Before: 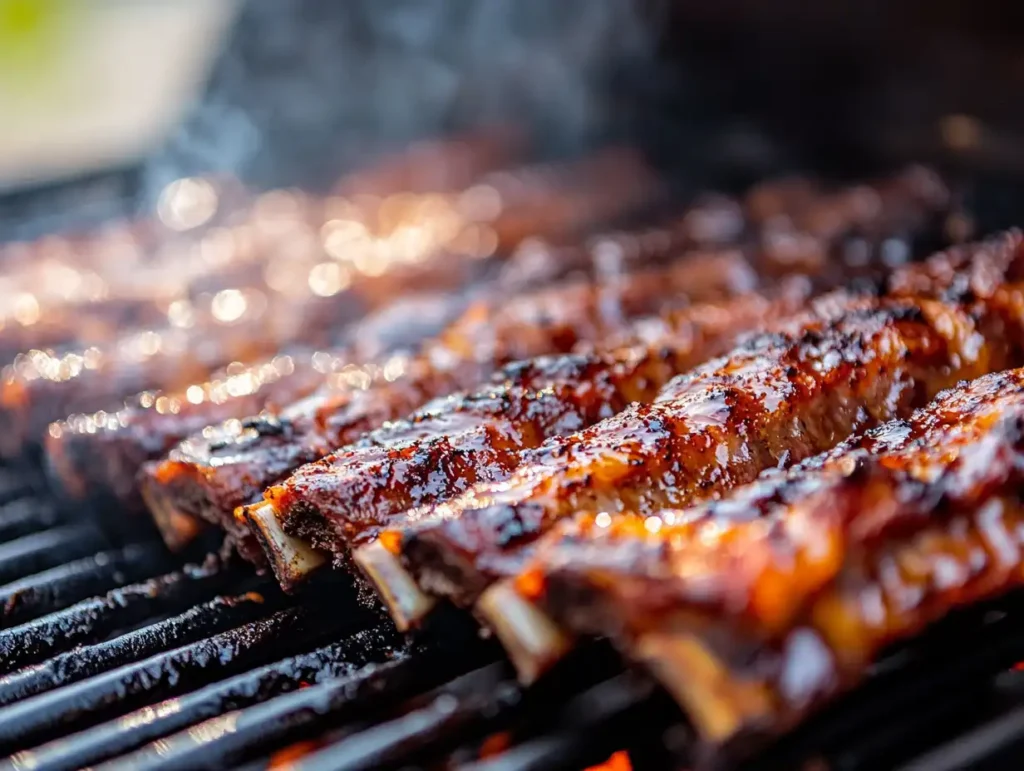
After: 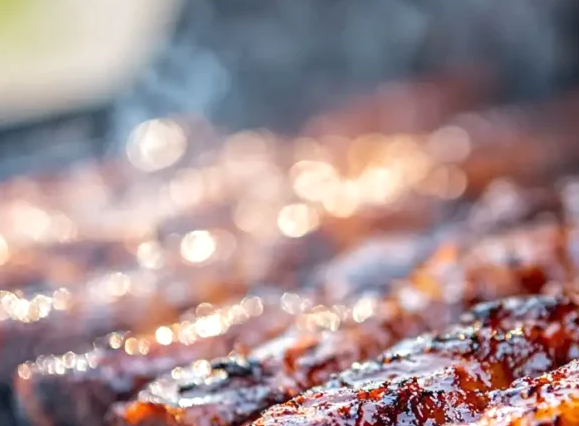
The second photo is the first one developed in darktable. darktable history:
exposure: exposure 0.135 EV, compensate highlight preservation false
crop and rotate: left 3.047%, top 7.702%, right 40.382%, bottom 36.979%
